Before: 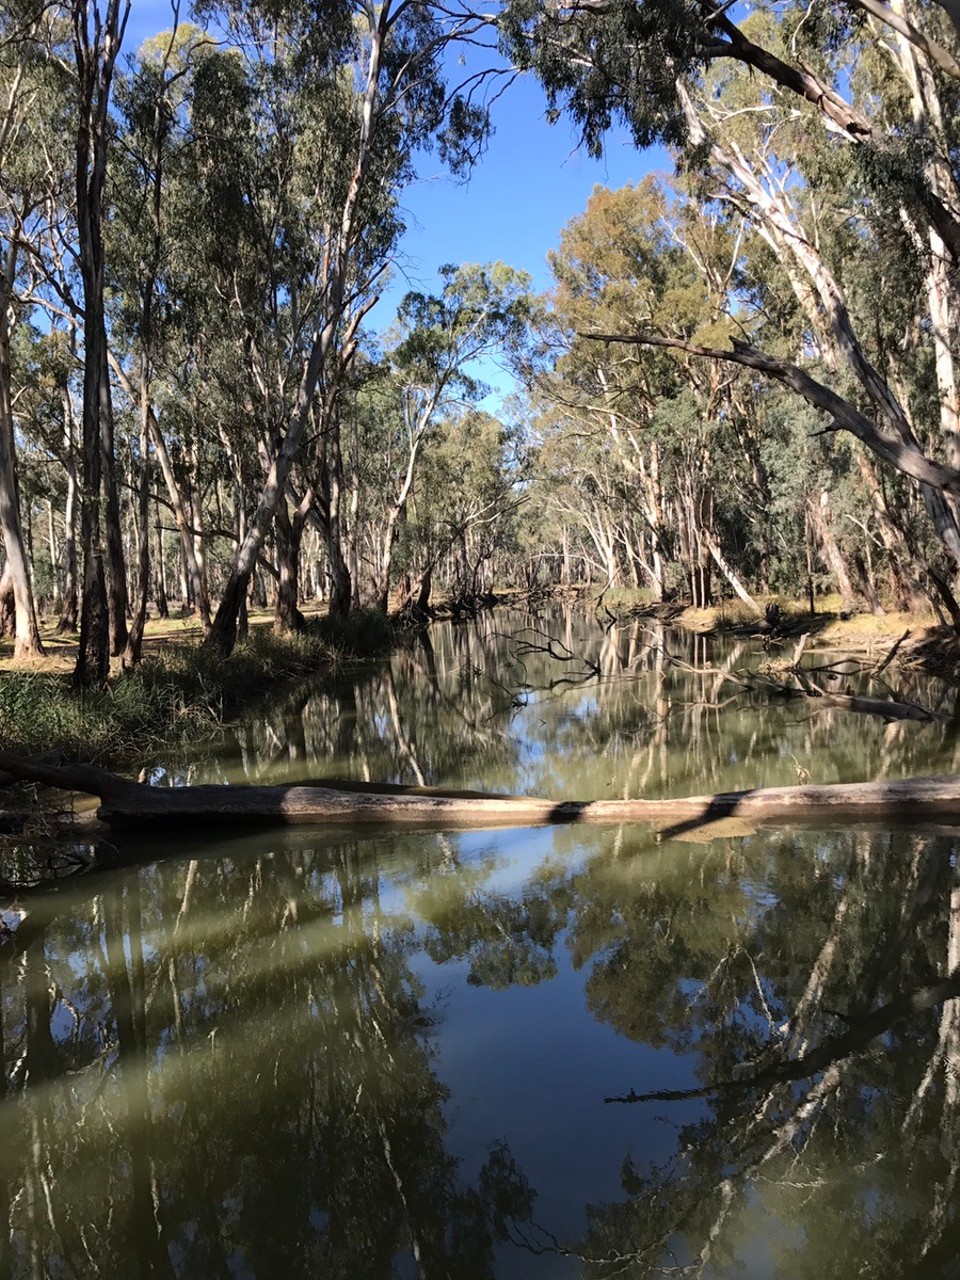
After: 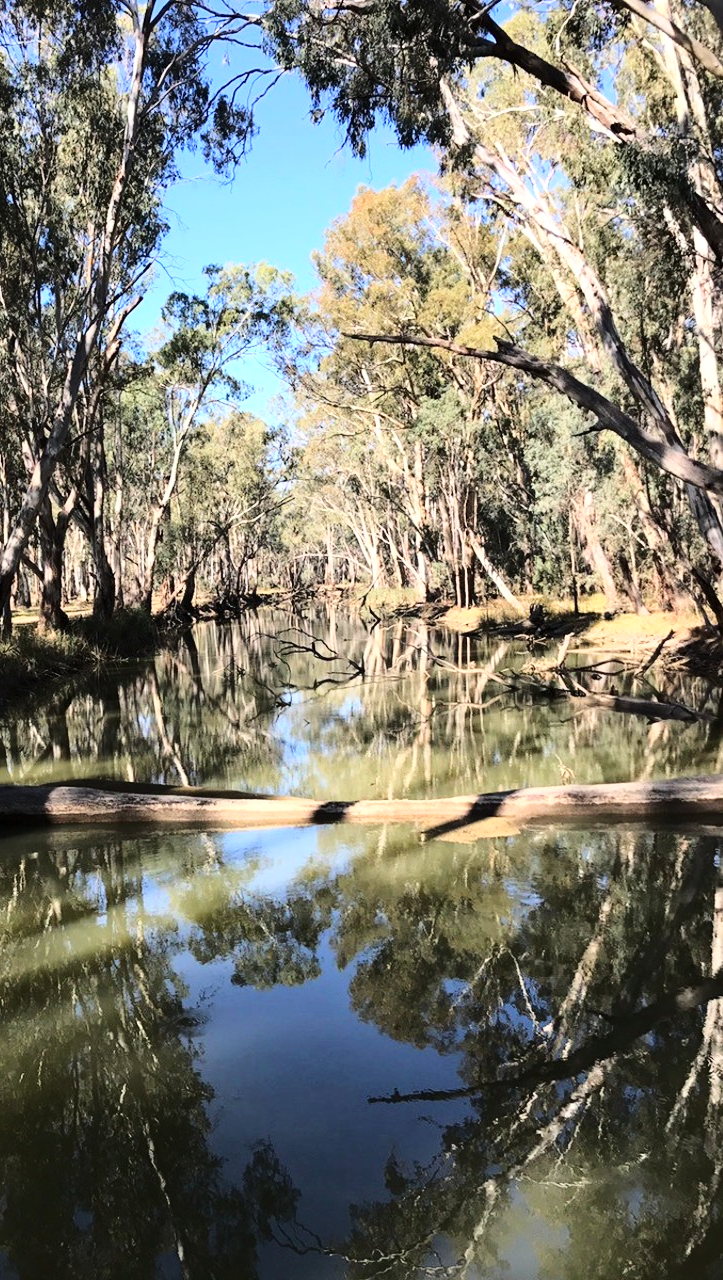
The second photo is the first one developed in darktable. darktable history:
crop and rotate: left 24.6%
base curve: curves: ch0 [(0, 0) (0.032, 0.037) (0.105, 0.228) (0.435, 0.76) (0.856, 0.983) (1, 1)]
